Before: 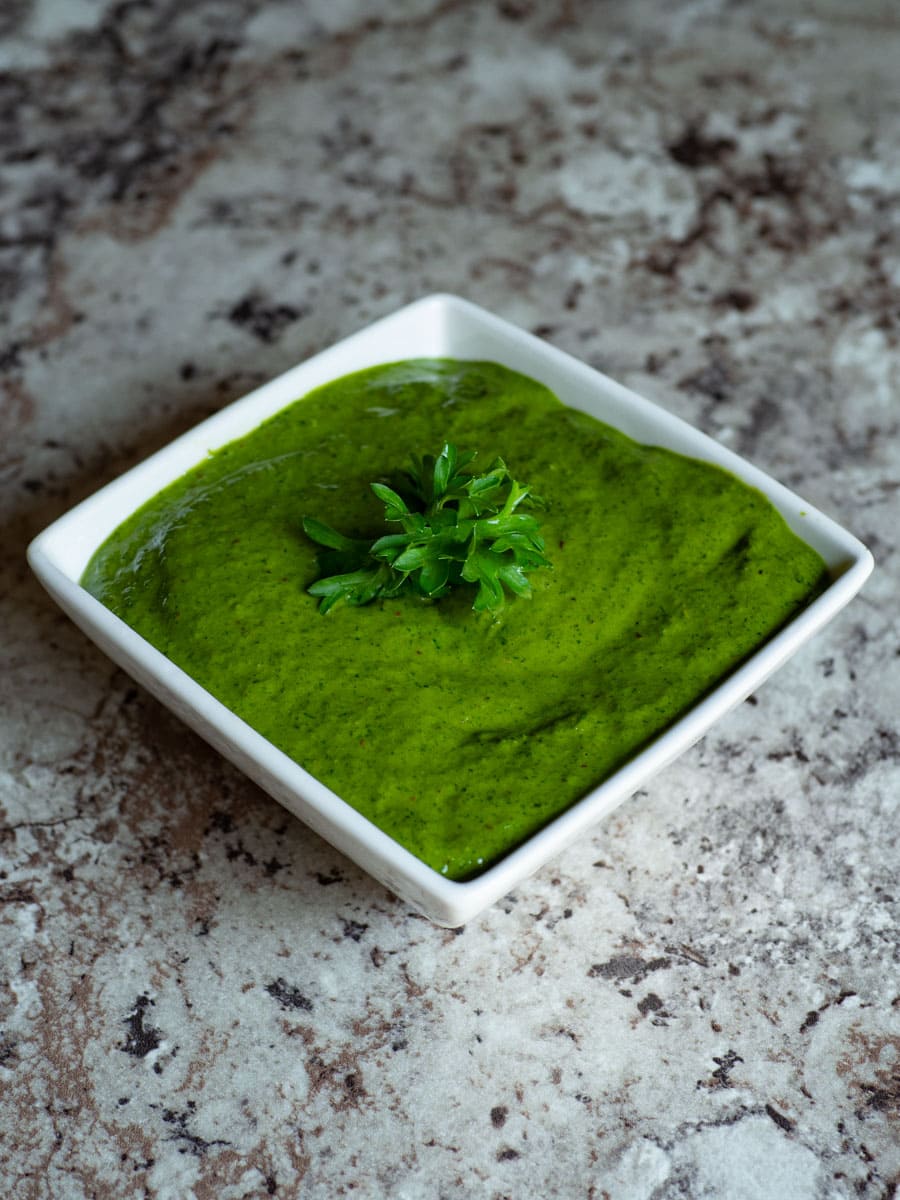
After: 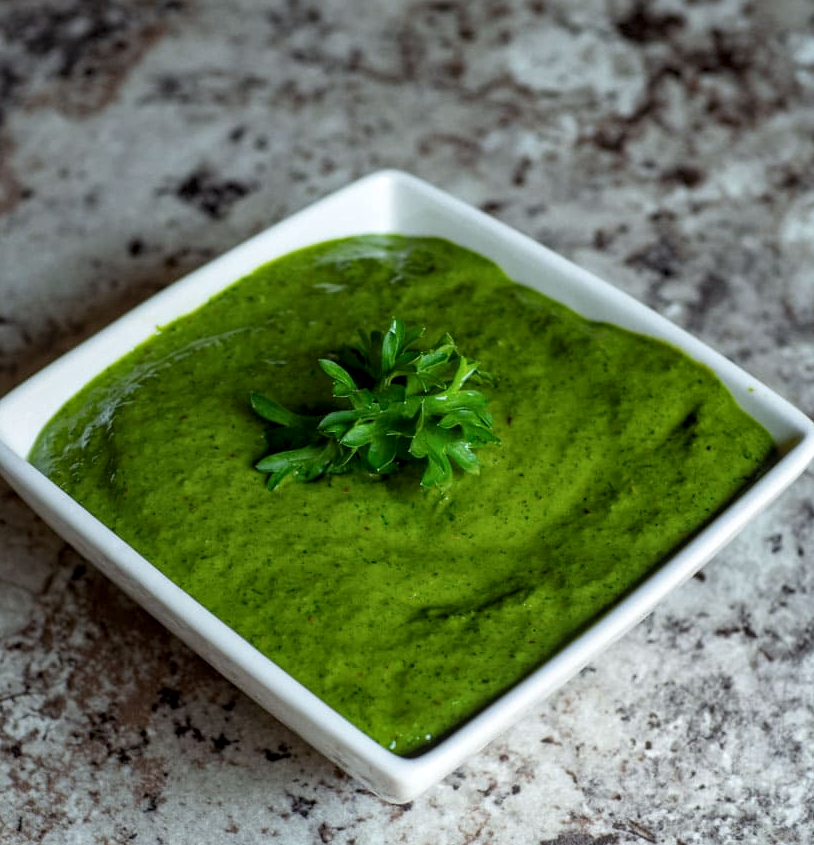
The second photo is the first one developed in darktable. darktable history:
local contrast: on, module defaults
crop: left 5.825%, top 10.34%, right 3.637%, bottom 19.225%
